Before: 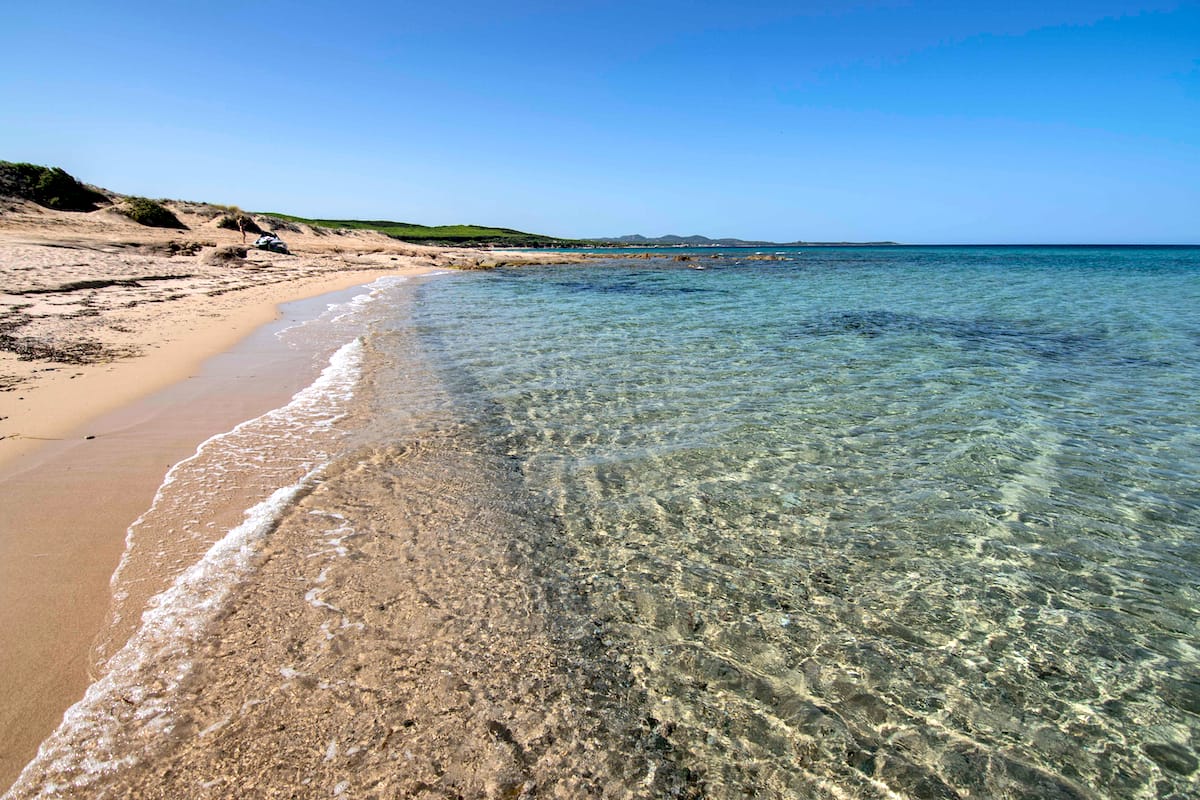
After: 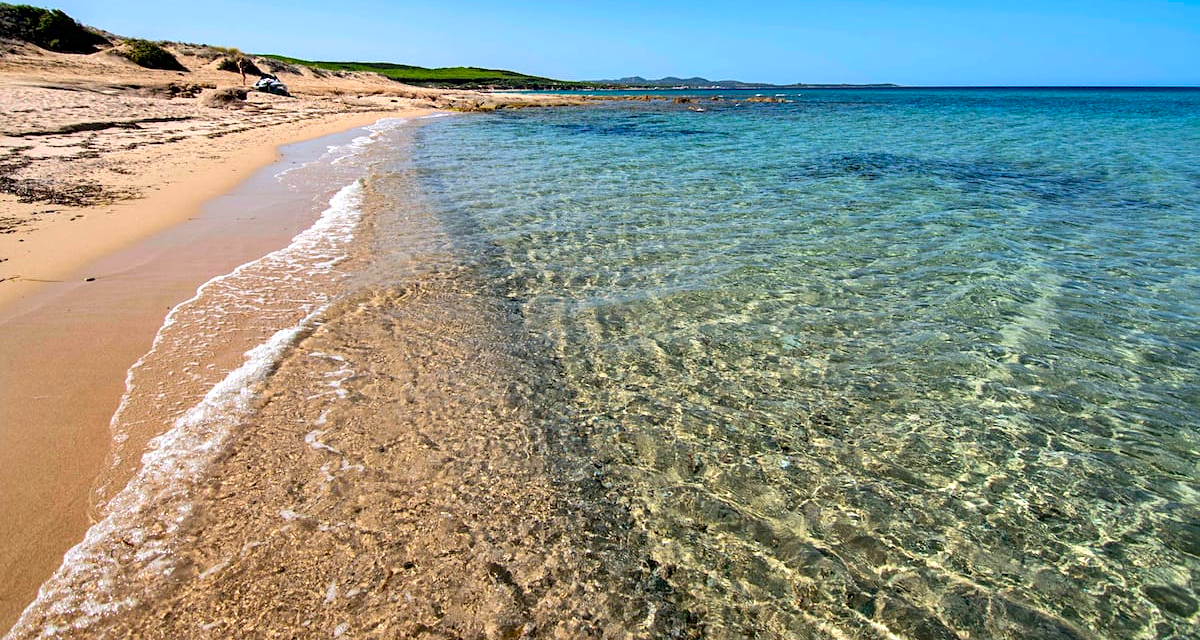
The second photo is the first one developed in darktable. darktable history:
contrast brightness saturation: brightness -0.02, saturation 0.35
sharpen: amount 0.2
crop and rotate: top 19.998%
